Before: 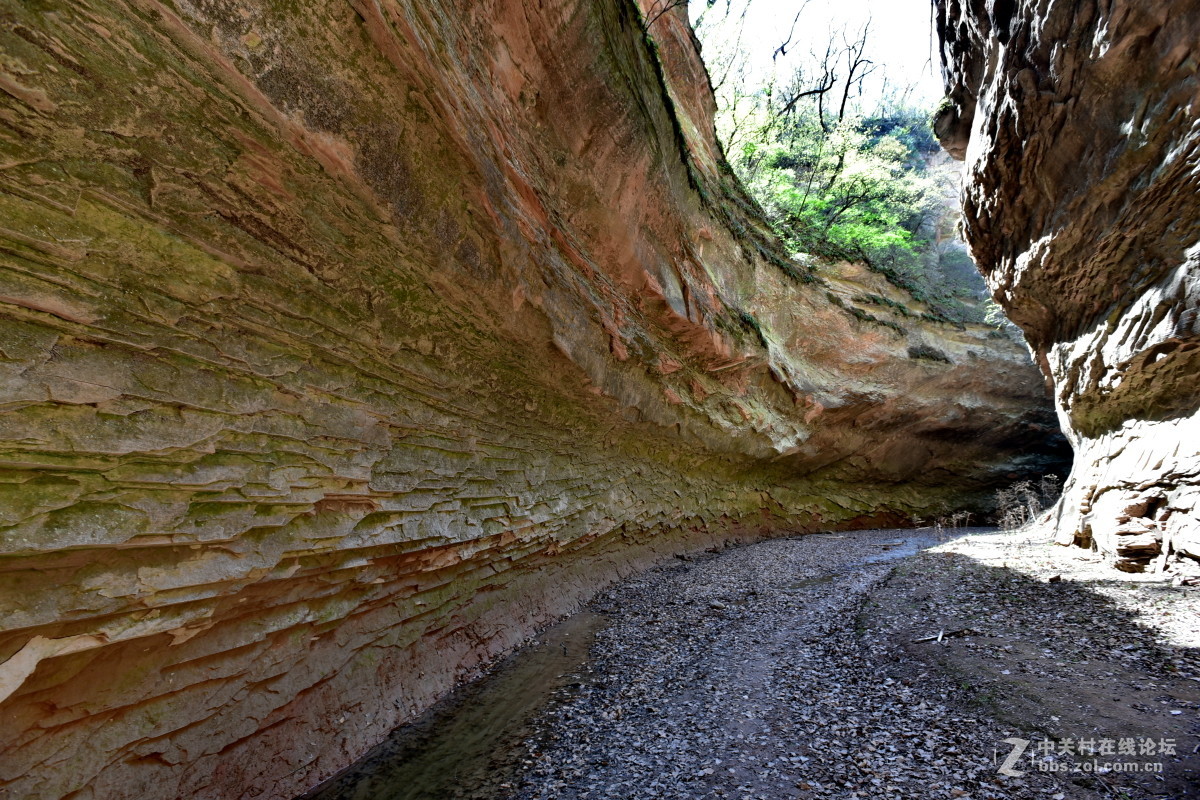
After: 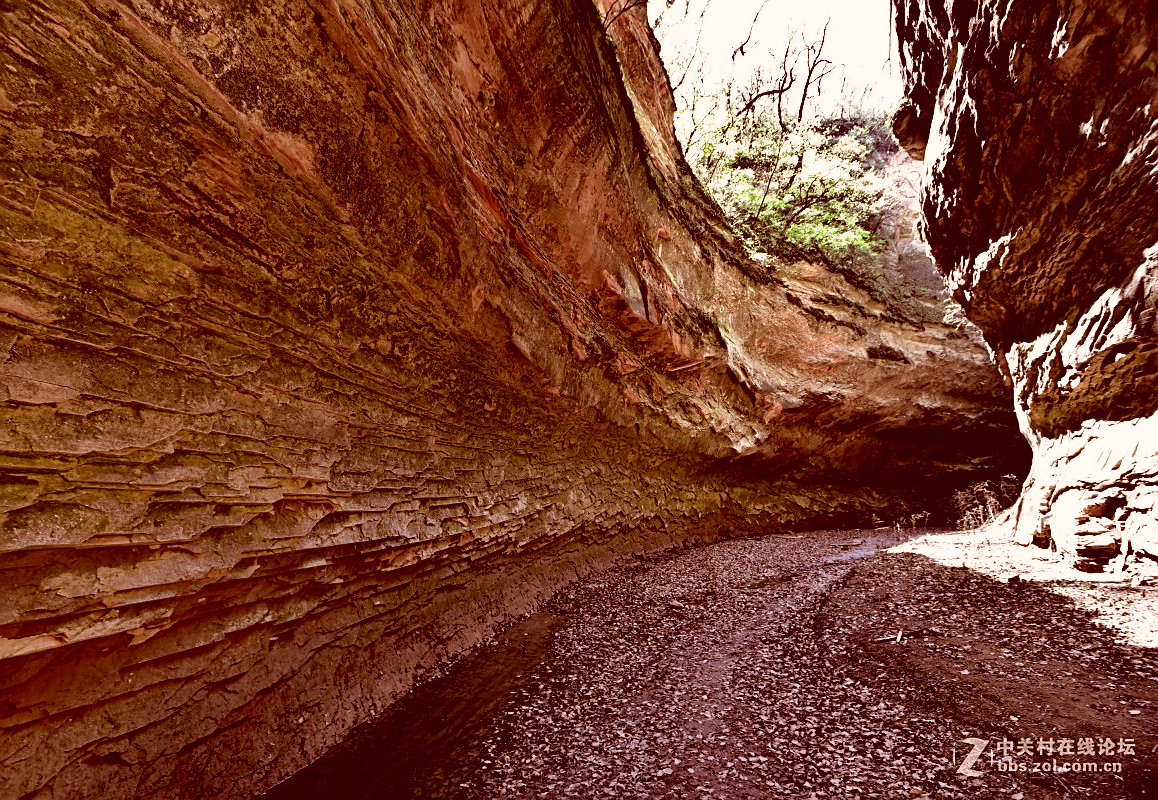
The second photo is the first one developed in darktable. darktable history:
crop and rotate: left 3.496%
sharpen: on, module defaults
color correction: highlights a* 9.21, highlights b* 8.56, shadows a* 39.67, shadows b* 39.86, saturation 0.778
filmic rgb: black relative exposure -8.66 EV, white relative exposure 2.71 EV, target black luminance 0%, hardness 6.28, latitude 76.74%, contrast 1.328, shadows ↔ highlights balance -0.307%, add noise in highlights 0.001, preserve chrominance max RGB, color science v3 (2019), use custom middle-gray values true, contrast in highlights soft
